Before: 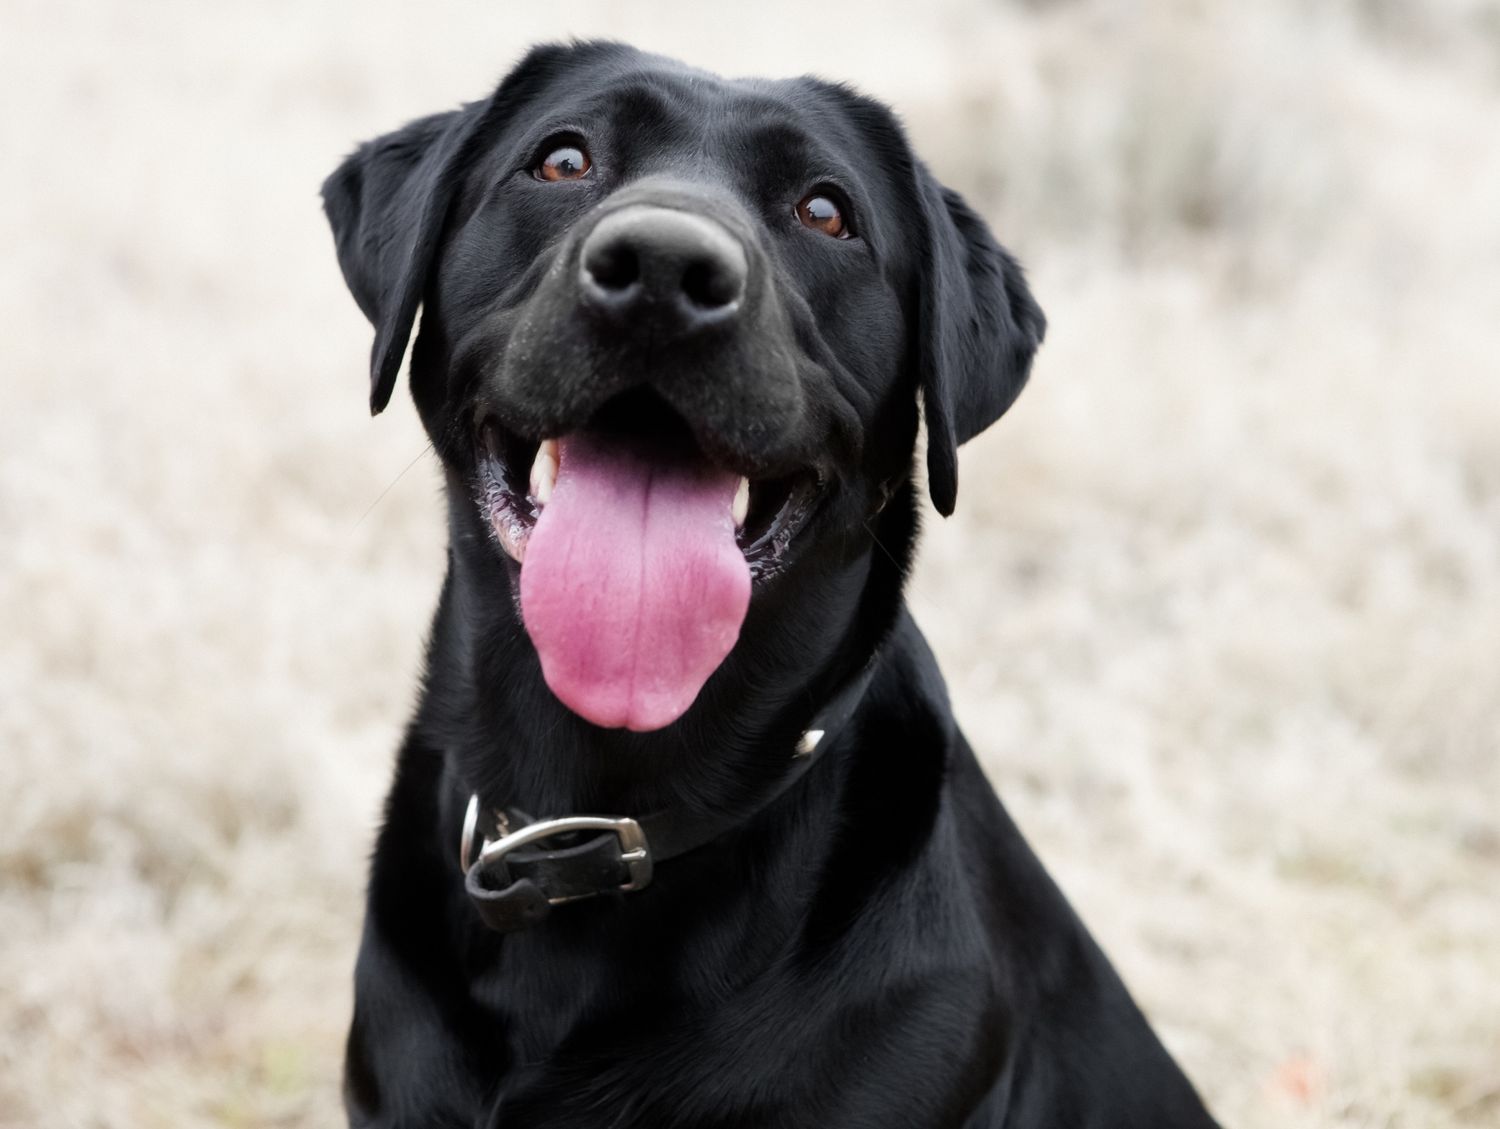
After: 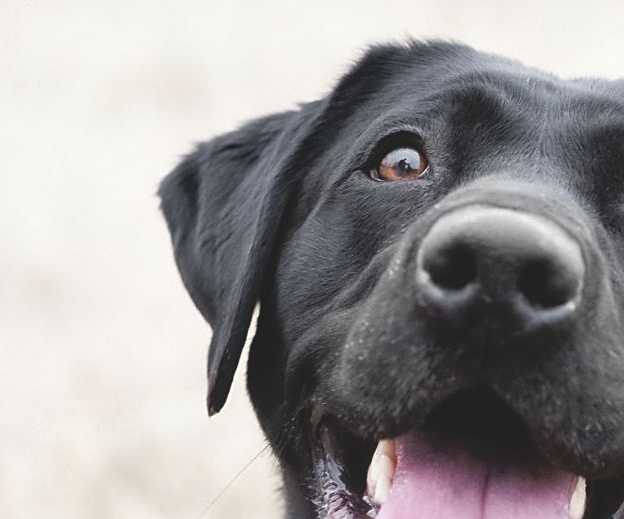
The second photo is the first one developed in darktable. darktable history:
crop and rotate: left 10.923%, top 0.072%, right 47.453%, bottom 53.874%
tone curve: curves: ch0 [(0, 0.137) (1, 1)], preserve colors none
sharpen: on, module defaults
local contrast: highlights 100%, shadows 100%, detail 120%, midtone range 0.2
